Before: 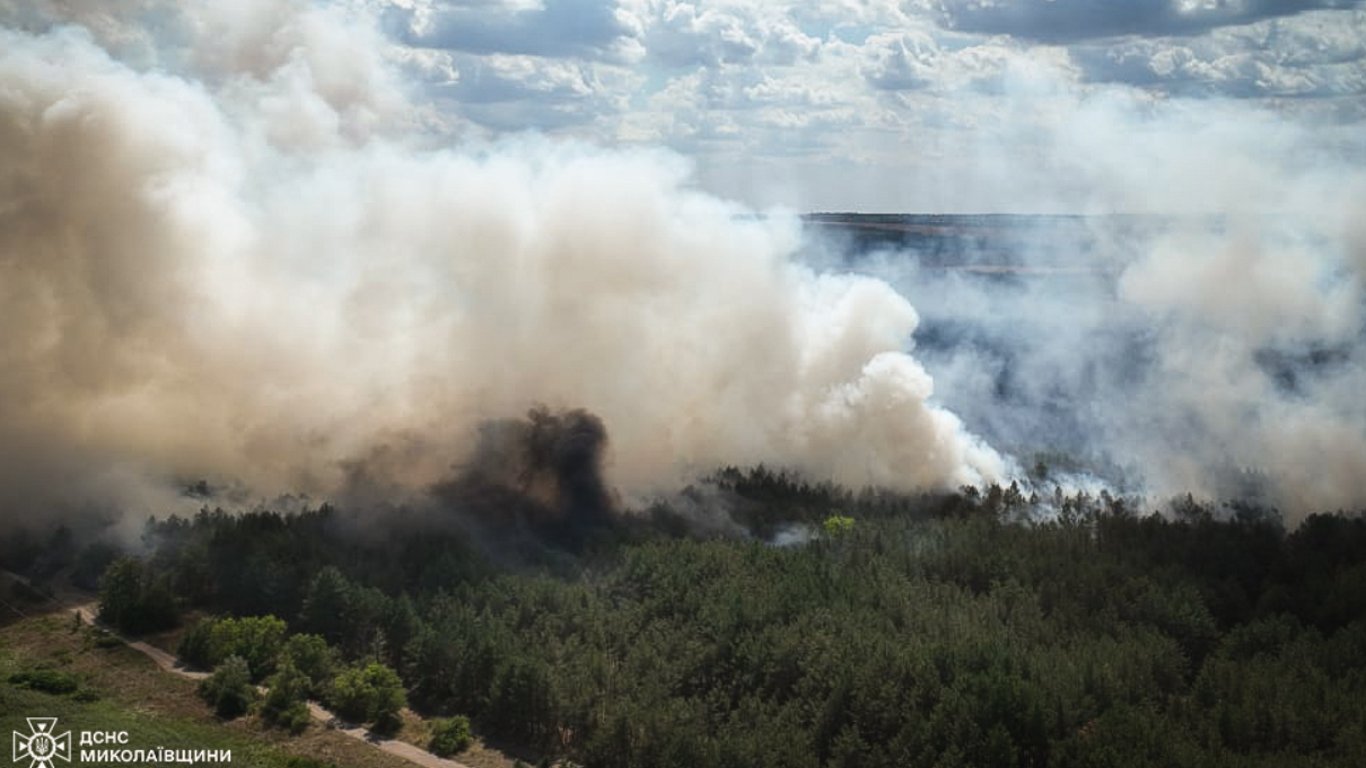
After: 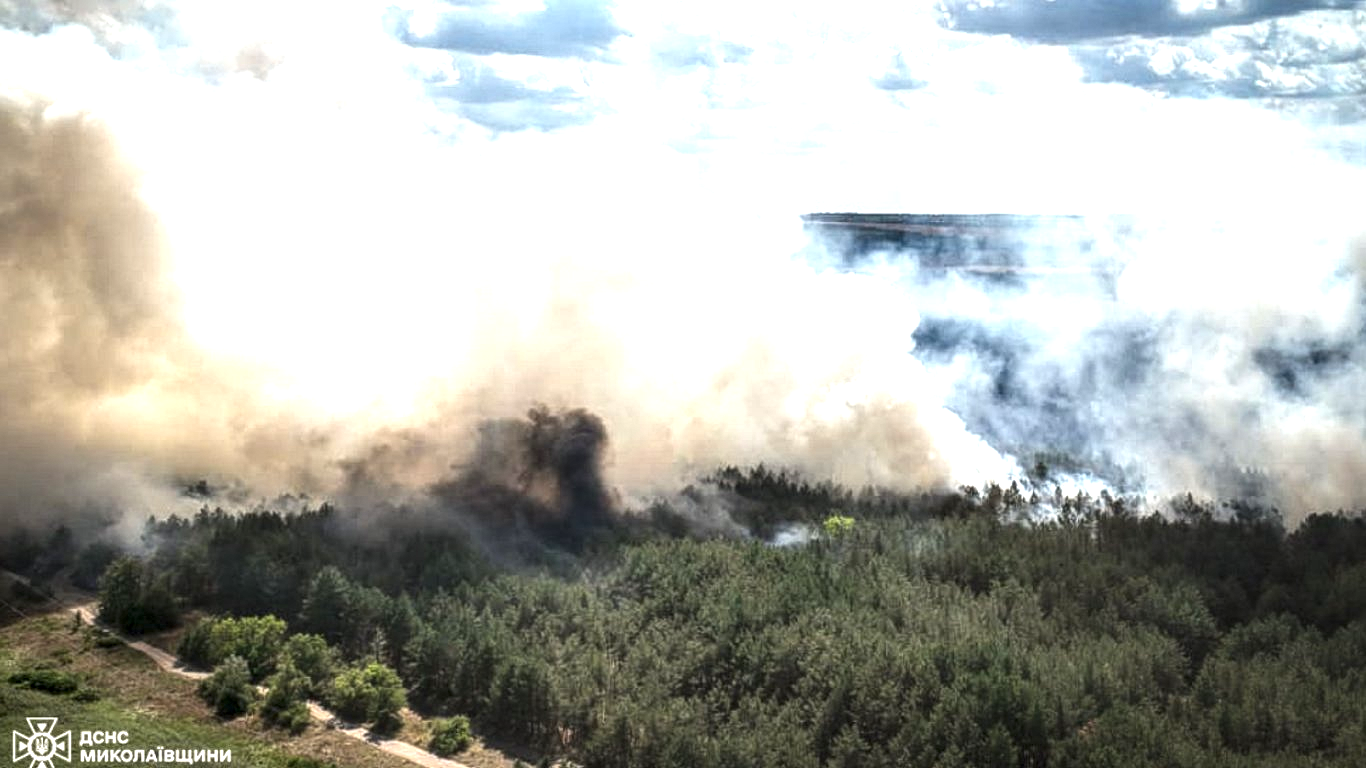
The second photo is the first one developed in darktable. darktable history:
exposure: black level correction 0, exposure 1.1 EV, compensate exposure bias true, compensate highlight preservation false
local contrast: detail 160%
